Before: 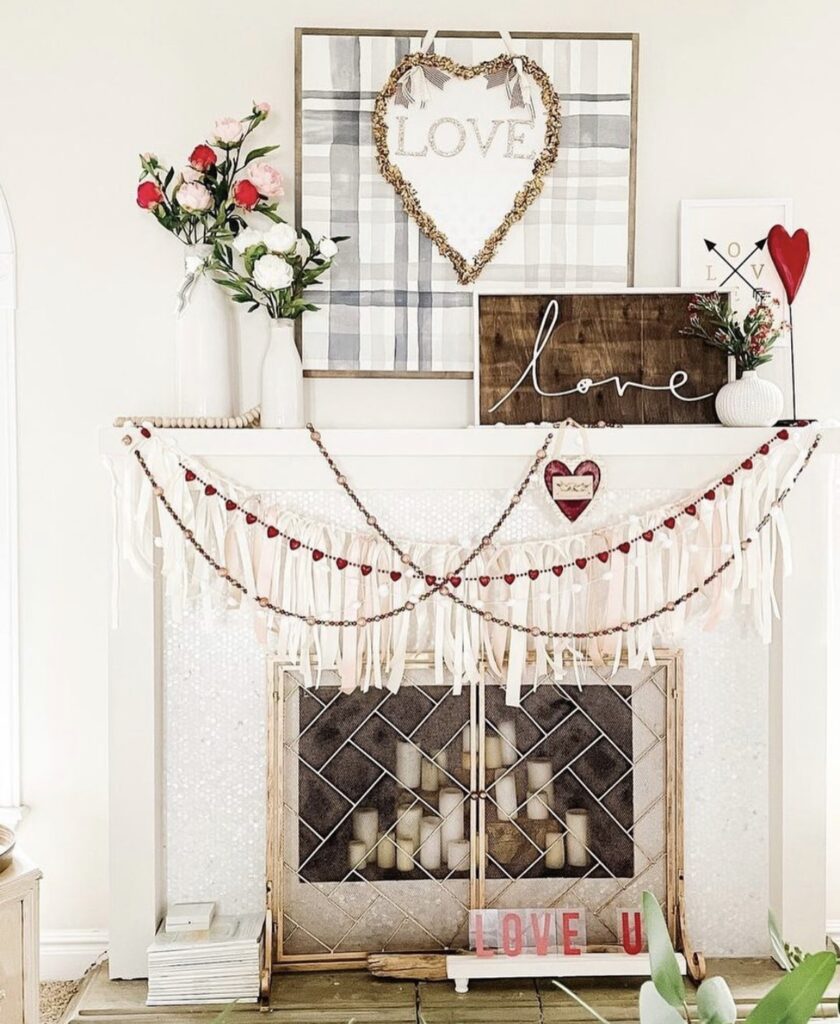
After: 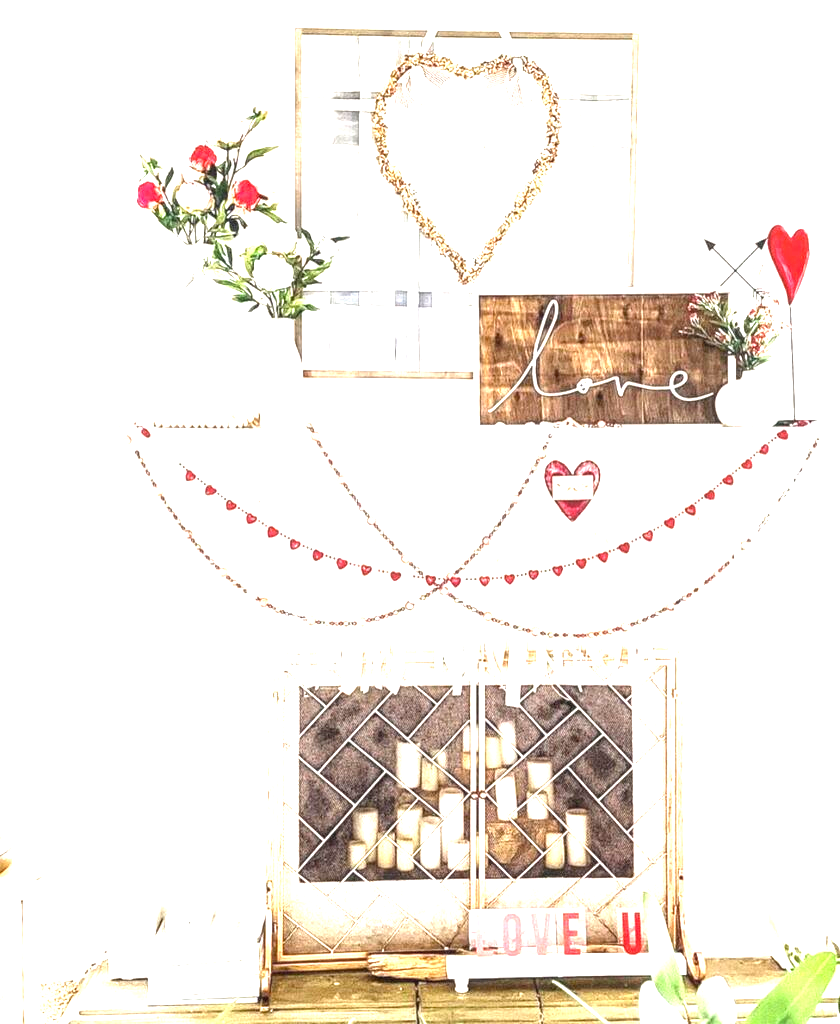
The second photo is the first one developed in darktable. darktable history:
local contrast: detail 130%
exposure: black level correction 0, exposure 1.66 EV, compensate exposure bias true, compensate highlight preservation false
